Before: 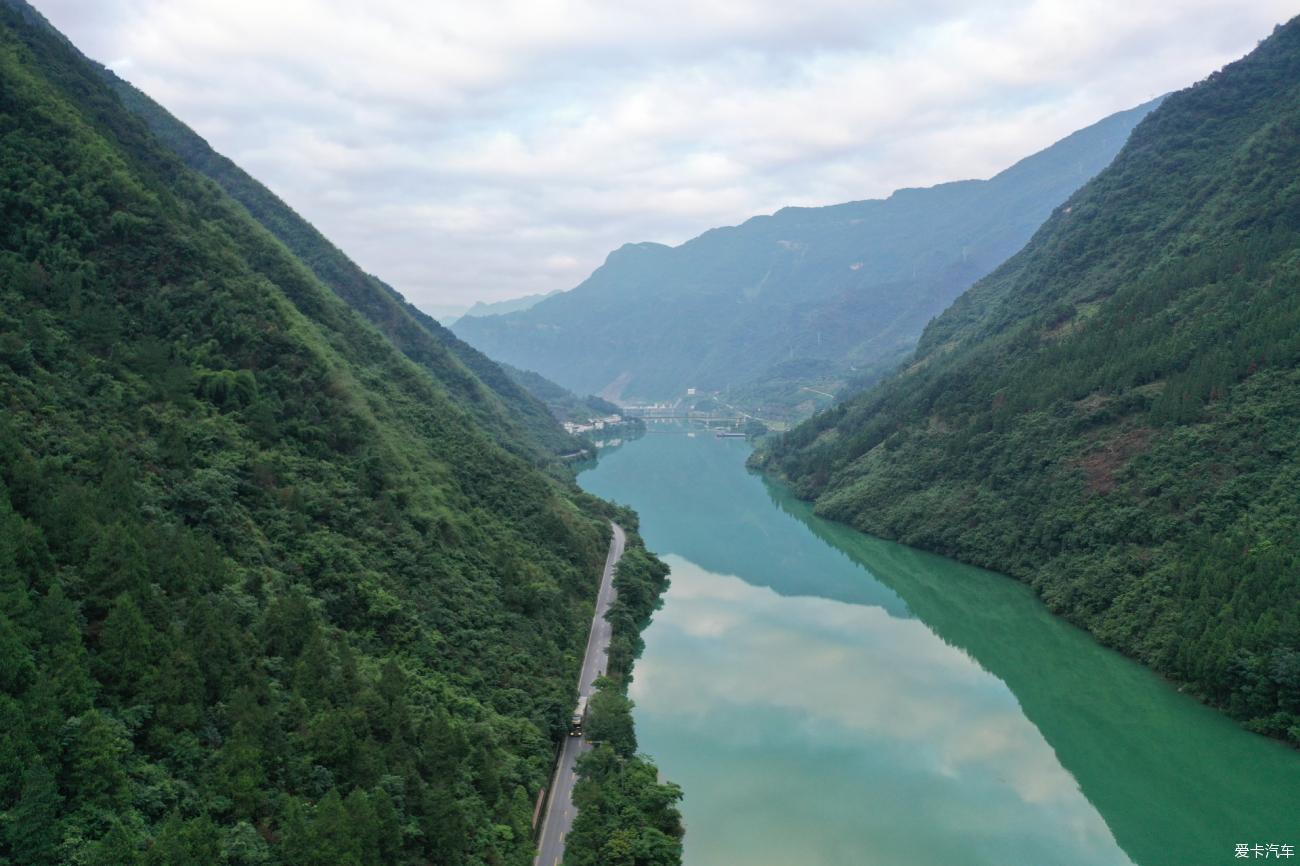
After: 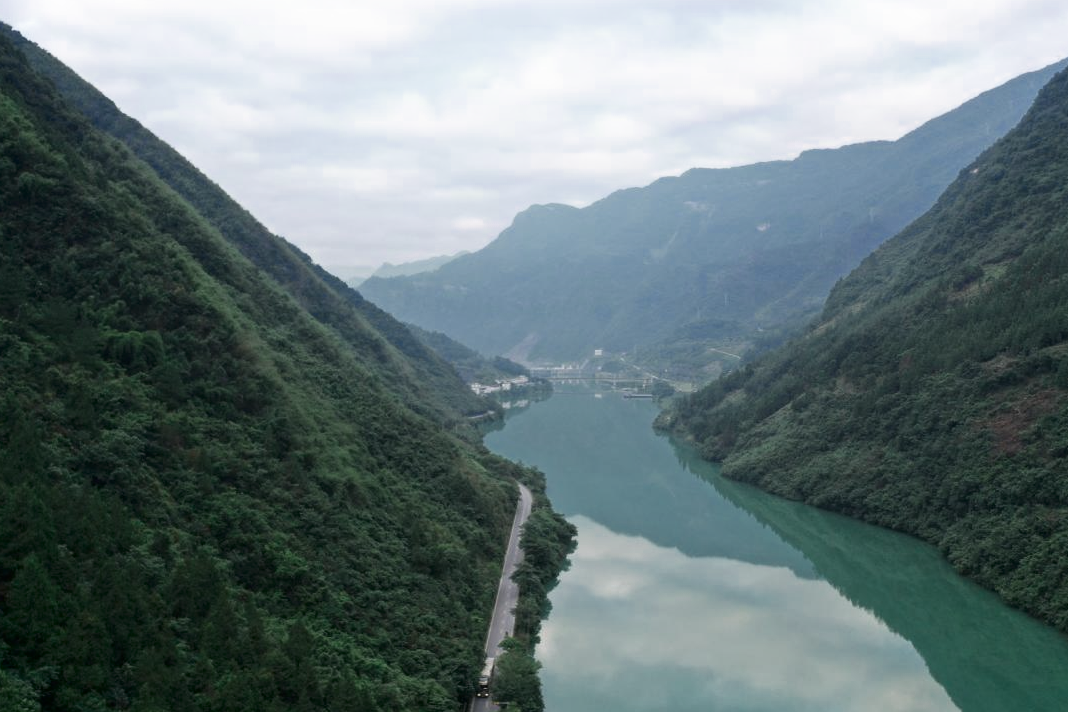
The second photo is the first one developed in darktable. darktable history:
crop and rotate: left 7.196%, top 4.574%, right 10.605%, bottom 13.178%
color zones: curves: ch0 [(0, 0.5) (0.125, 0.4) (0.25, 0.5) (0.375, 0.4) (0.5, 0.4) (0.625, 0.35) (0.75, 0.35) (0.875, 0.5)]; ch1 [(0, 0.35) (0.125, 0.45) (0.25, 0.35) (0.375, 0.35) (0.5, 0.35) (0.625, 0.35) (0.75, 0.45) (0.875, 0.35)]; ch2 [(0, 0.6) (0.125, 0.5) (0.25, 0.5) (0.375, 0.6) (0.5, 0.6) (0.625, 0.5) (0.75, 0.5) (0.875, 0.5)]
shadows and highlights: shadows -62.32, white point adjustment -5.22, highlights 61.59
